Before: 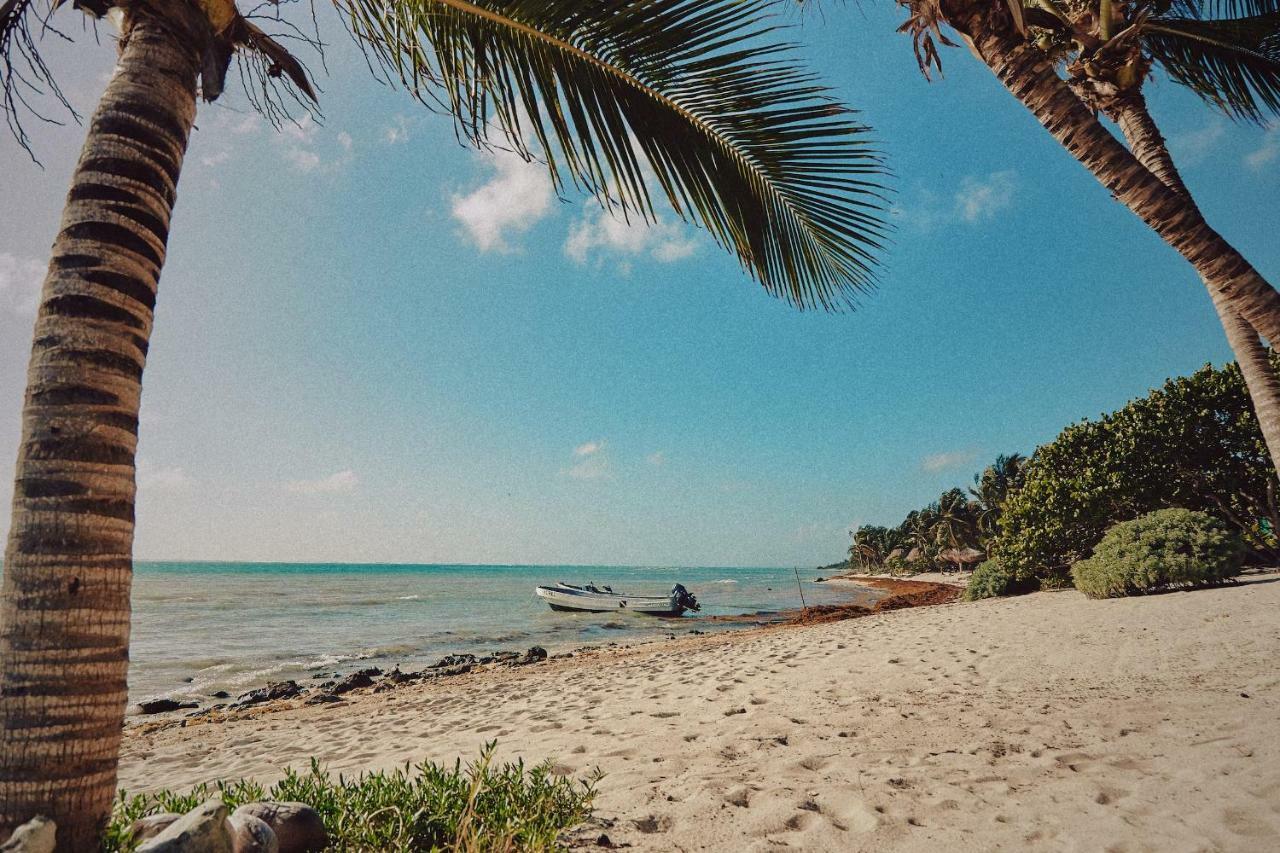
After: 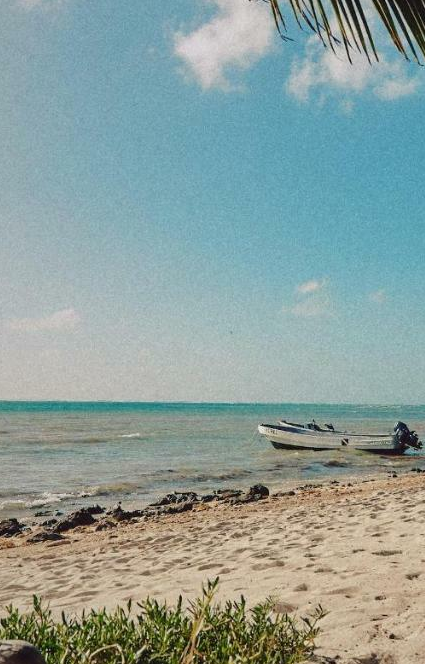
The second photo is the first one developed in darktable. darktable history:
crop and rotate: left 21.733%, top 19.084%, right 45.002%, bottom 2.987%
